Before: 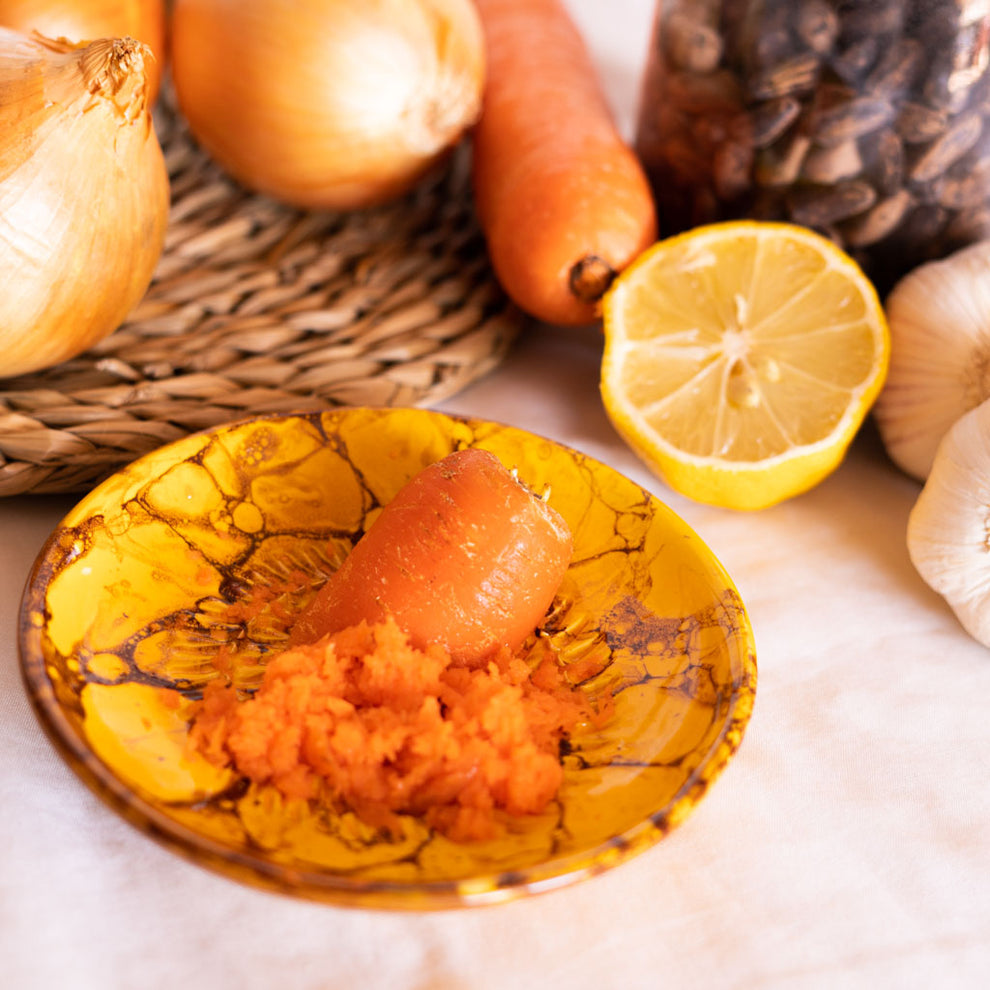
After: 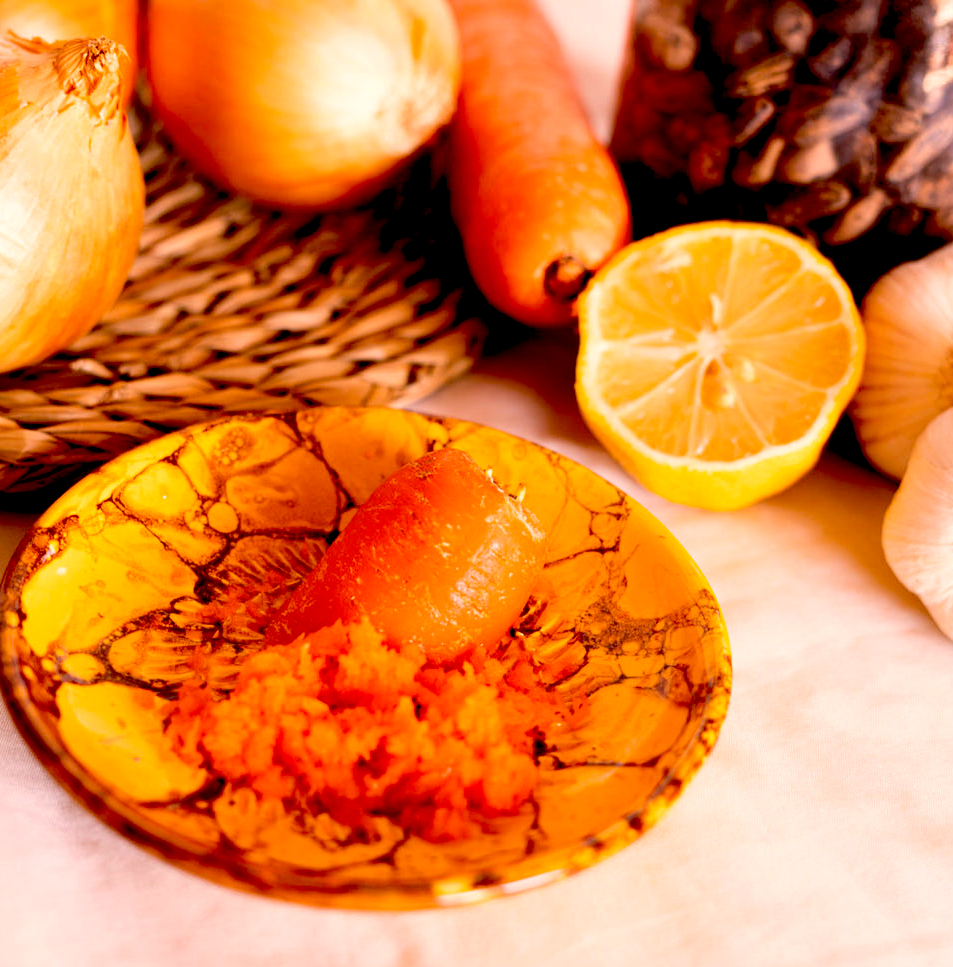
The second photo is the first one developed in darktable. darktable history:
exposure: black level correction 0.056, compensate highlight preservation false
white balance: red 1.127, blue 0.943
crop and rotate: left 2.536%, right 1.107%, bottom 2.246%
